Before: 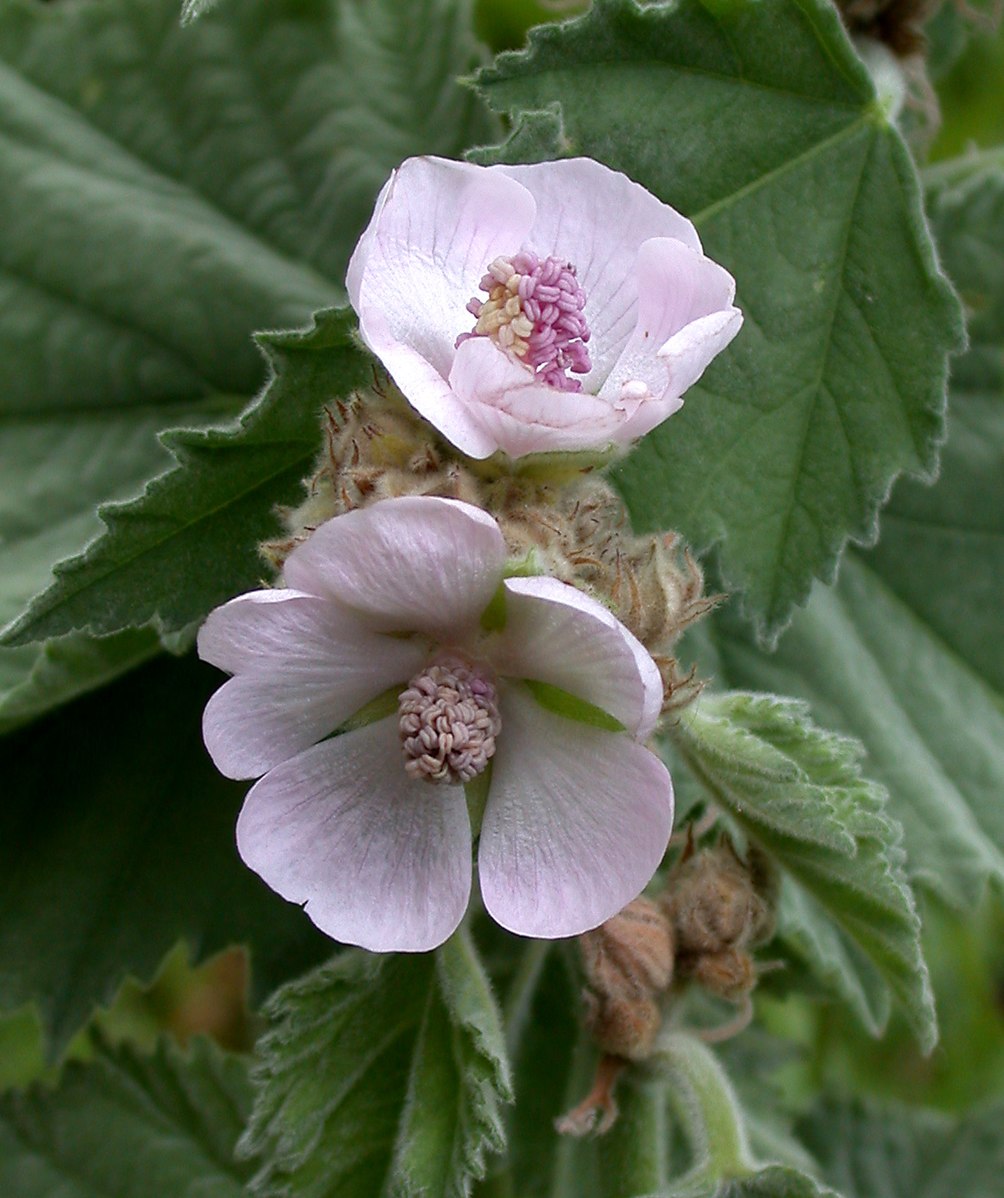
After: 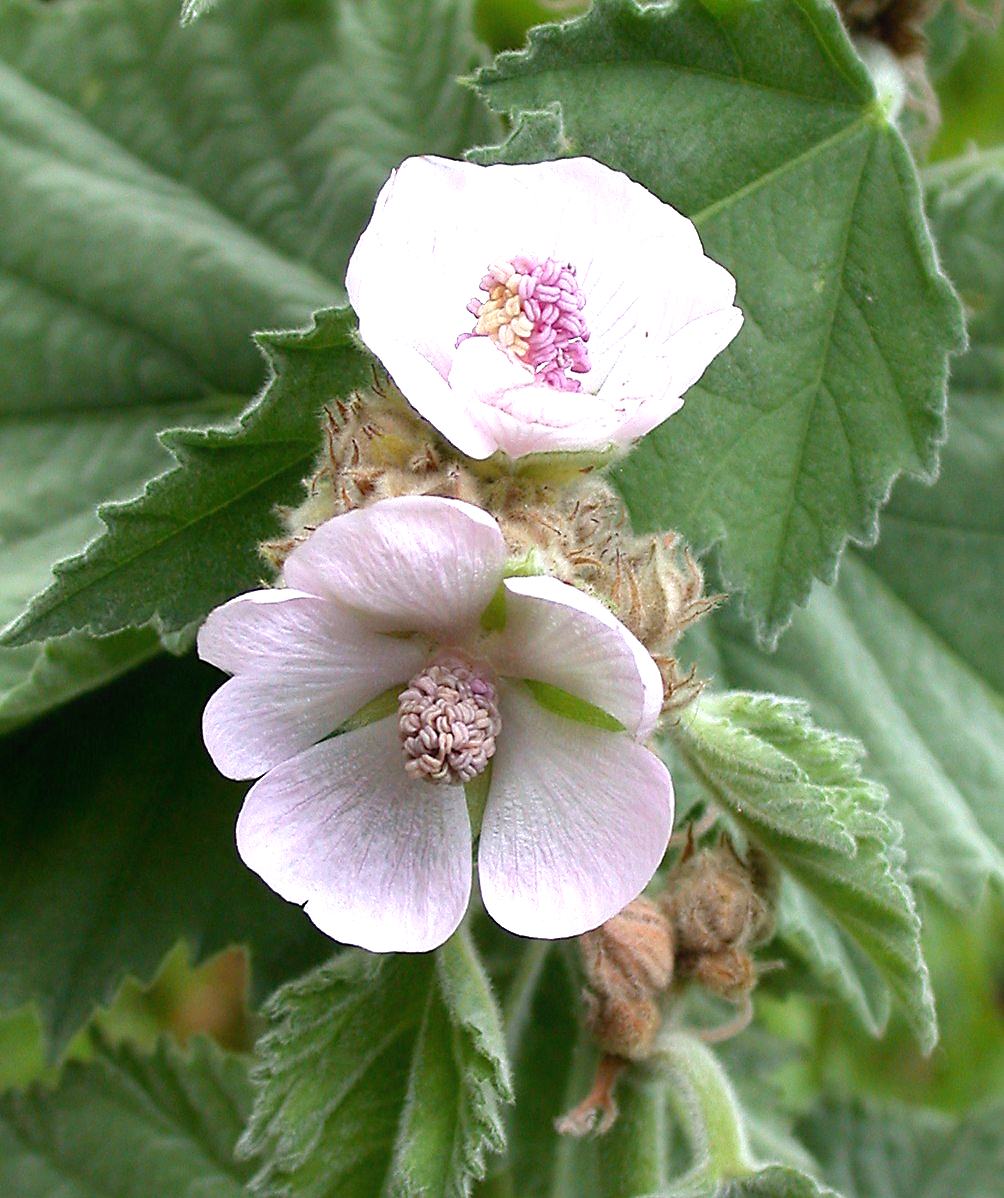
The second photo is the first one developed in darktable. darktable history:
exposure: black level correction 0, exposure 1 EV, compensate exposure bias true, compensate highlight preservation false
contrast equalizer: y [[0.5, 0.488, 0.462, 0.461, 0.491, 0.5], [0.5 ×6], [0.5 ×6], [0 ×6], [0 ×6]]
sharpen: on, module defaults
